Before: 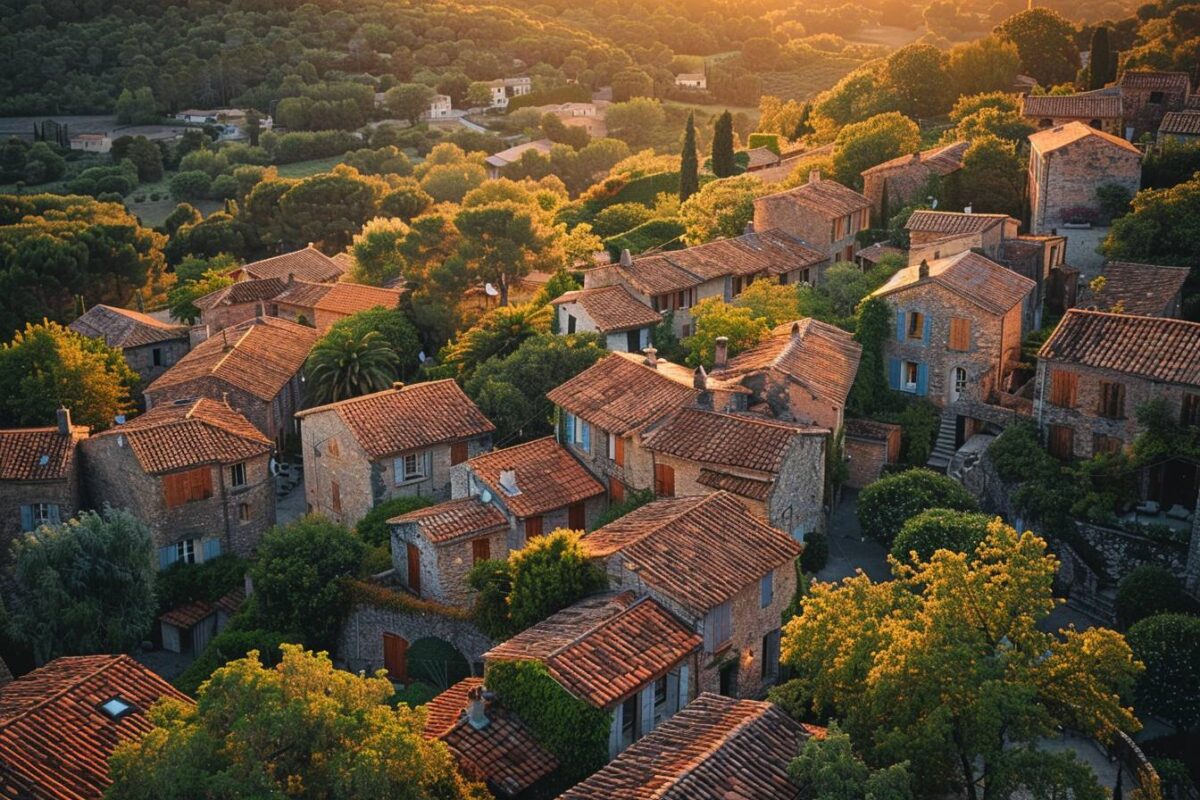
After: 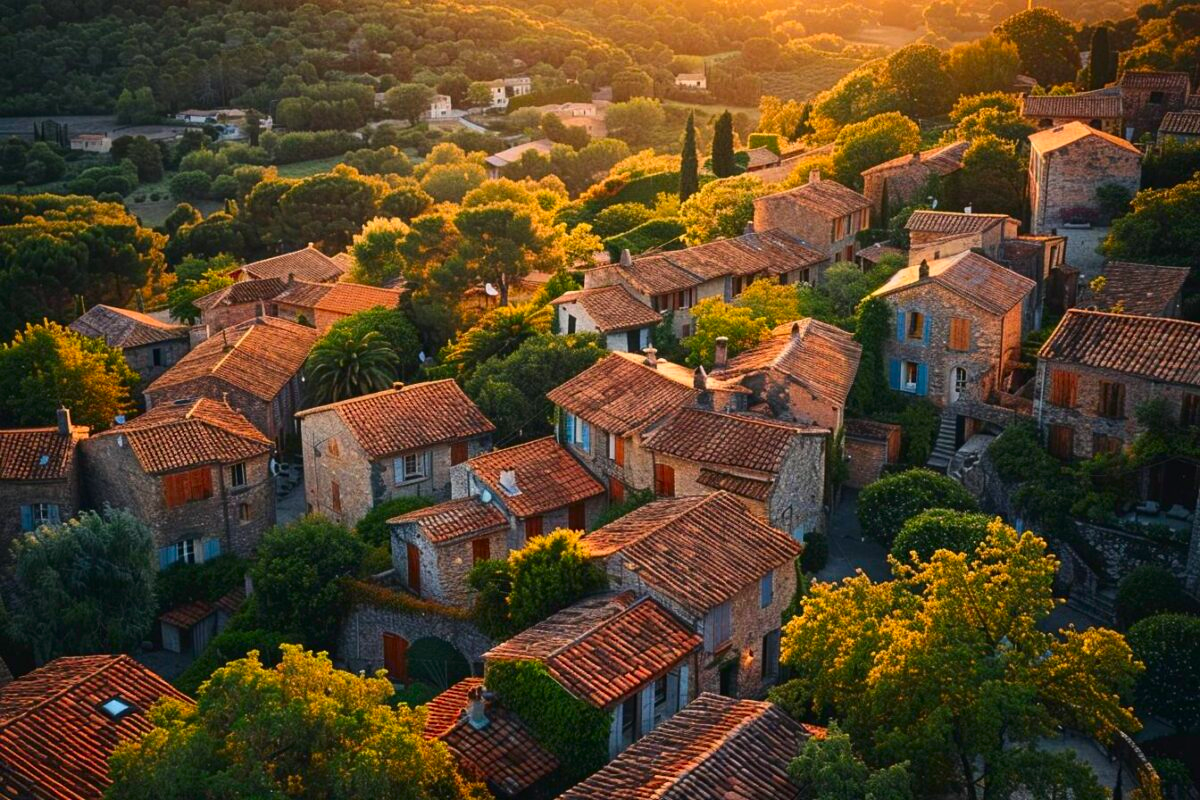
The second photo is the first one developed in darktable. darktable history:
contrast brightness saturation: contrast 0.167, saturation 0.32
